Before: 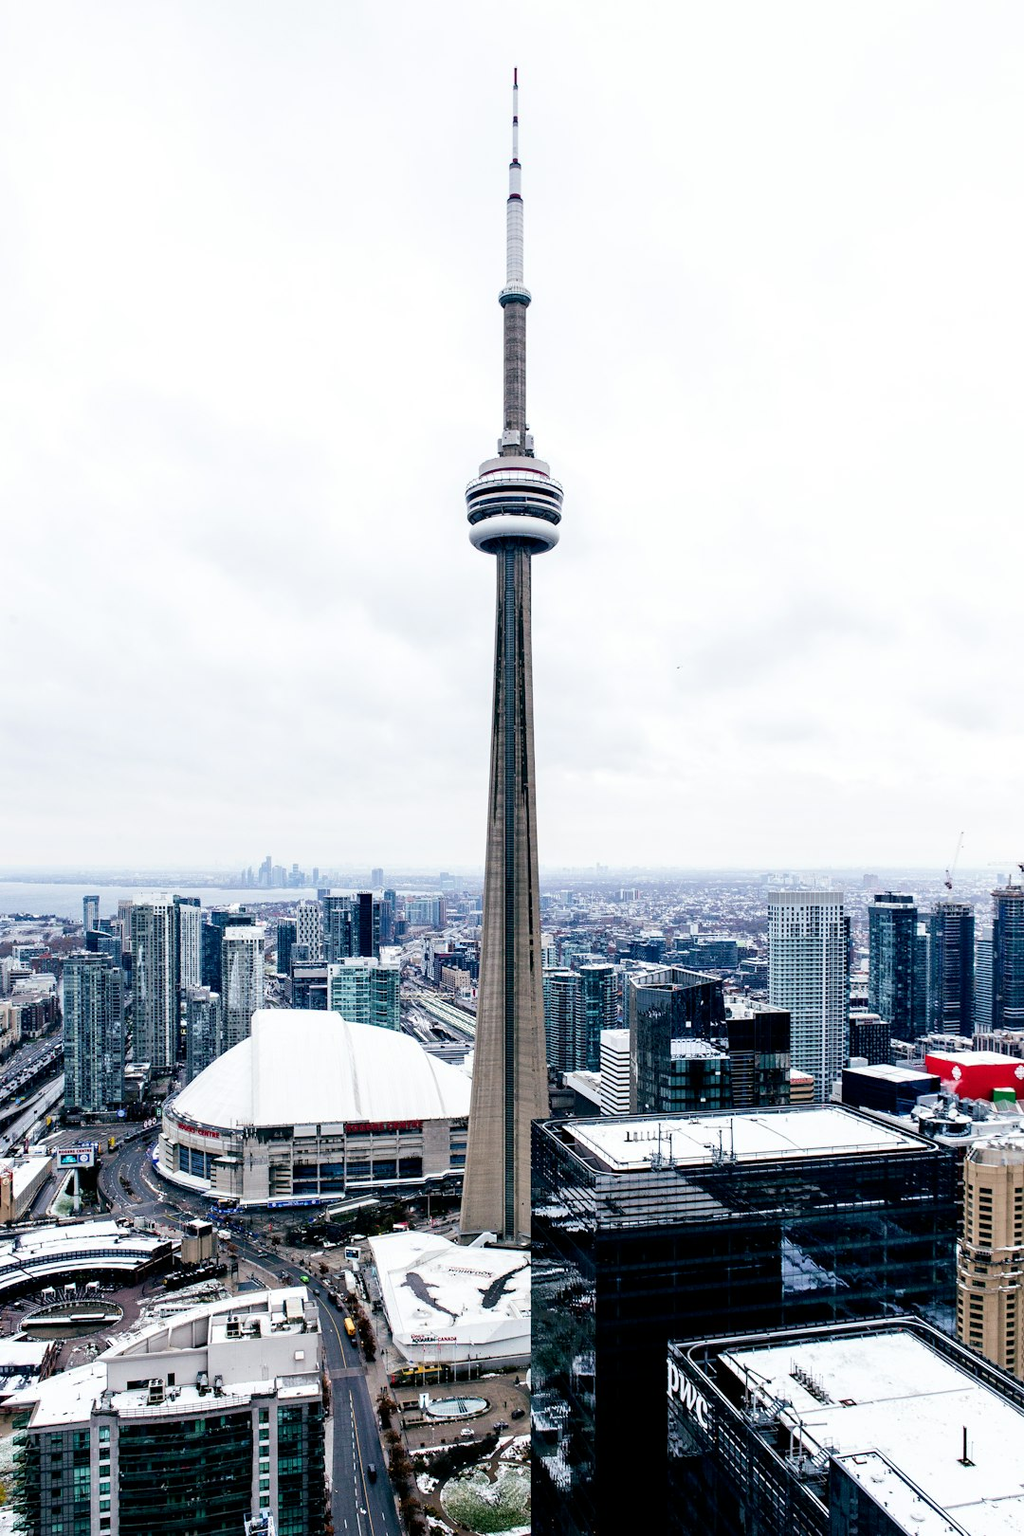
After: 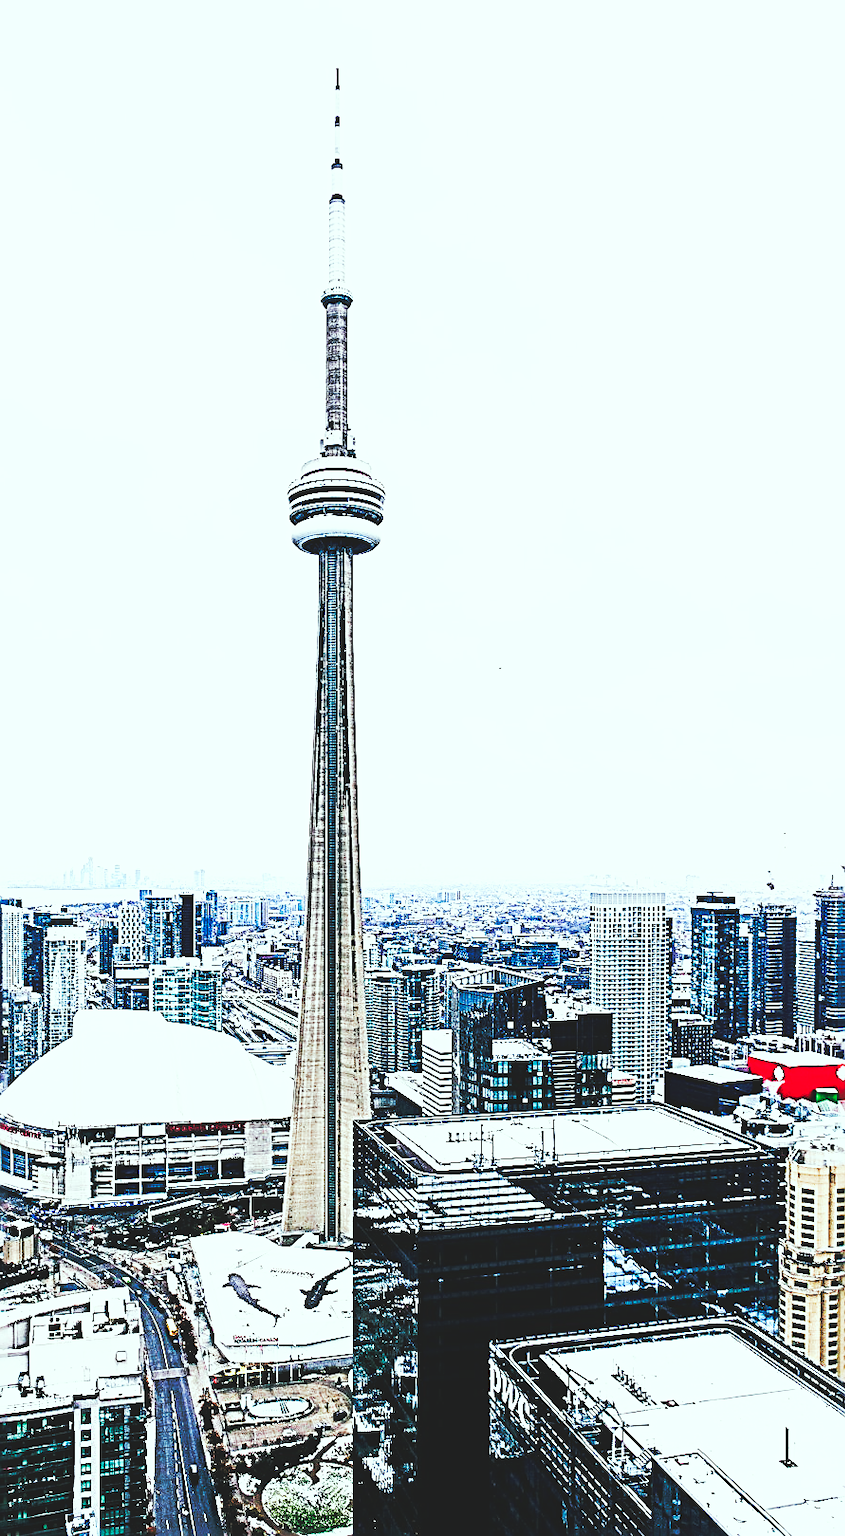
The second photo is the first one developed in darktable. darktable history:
sharpen: radius 3.16, amount 1.748
base curve: curves: ch0 [(0, 0.015) (0.085, 0.116) (0.134, 0.298) (0.19, 0.545) (0.296, 0.764) (0.599, 0.982) (1, 1)], preserve colors none
crop: left 17.48%, bottom 0.031%
exposure: exposure 0.208 EV, compensate highlight preservation false
color correction: highlights a* -6.33, highlights b* 0.642
